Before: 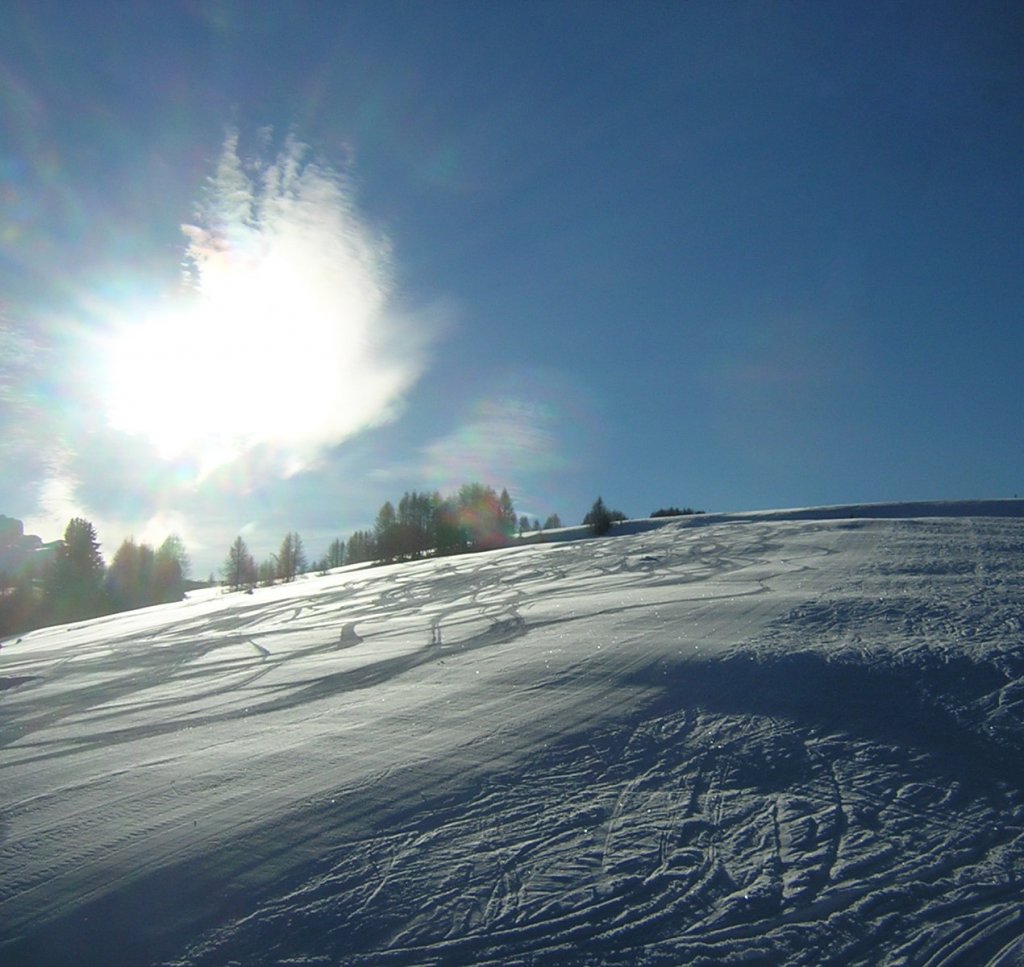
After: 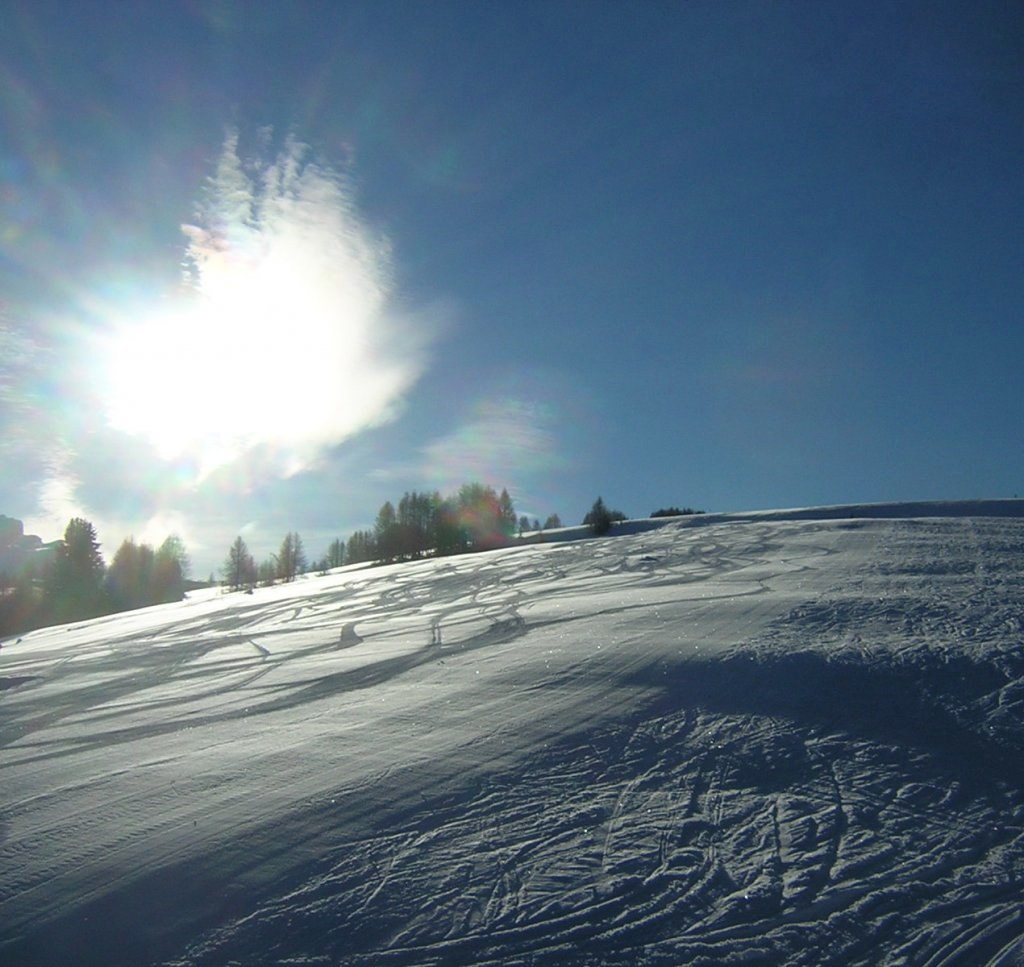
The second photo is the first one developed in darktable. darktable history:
levels: black 0.074%, levels [0, 0.51, 1]
